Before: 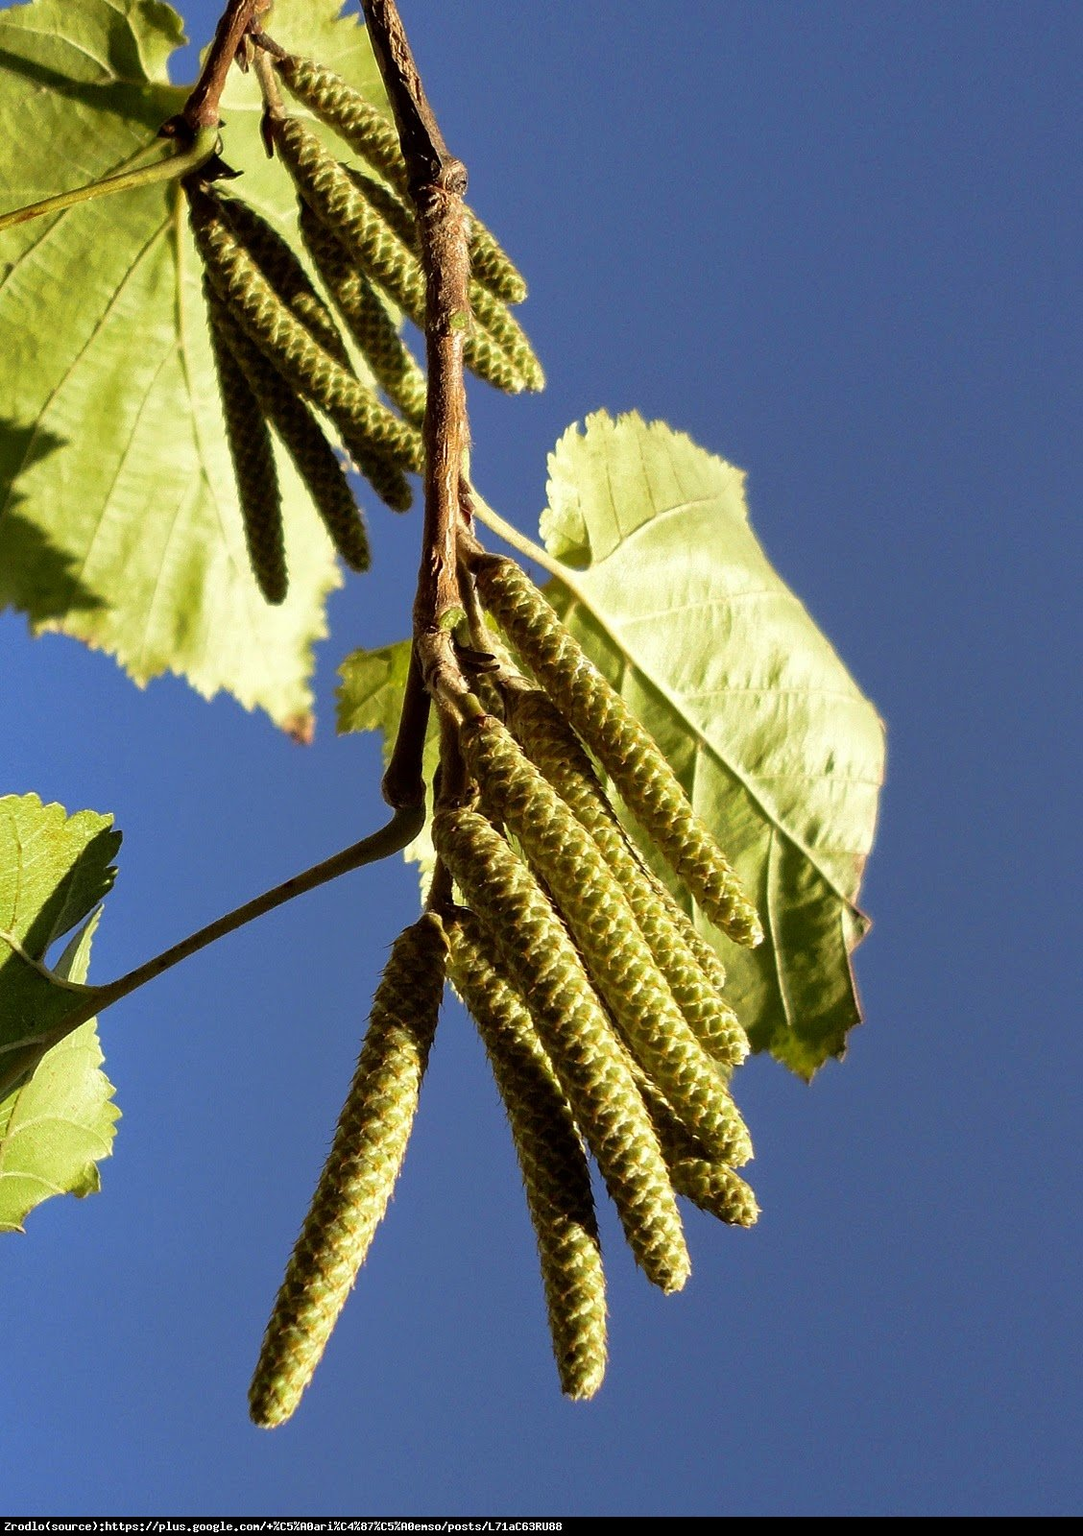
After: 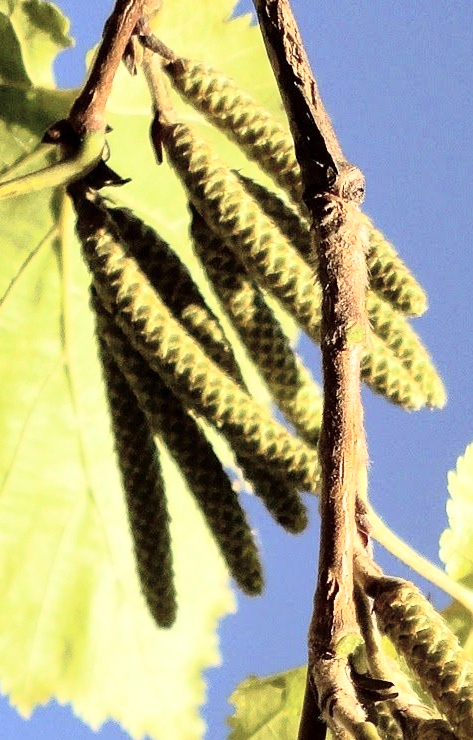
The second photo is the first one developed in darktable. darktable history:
crop and rotate: left 10.817%, top 0.062%, right 47.194%, bottom 53.626%
tone curve: curves: ch0 [(0, 0) (0.003, 0.003) (0.011, 0.012) (0.025, 0.028) (0.044, 0.049) (0.069, 0.091) (0.1, 0.144) (0.136, 0.21) (0.177, 0.277) (0.224, 0.352) (0.277, 0.433) (0.335, 0.523) (0.399, 0.613) (0.468, 0.702) (0.543, 0.79) (0.623, 0.867) (0.709, 0.916) (0.801, 0.946) (0.898, 0.972) (1, 1)], color space Lab, independent channels, preserve colors none
